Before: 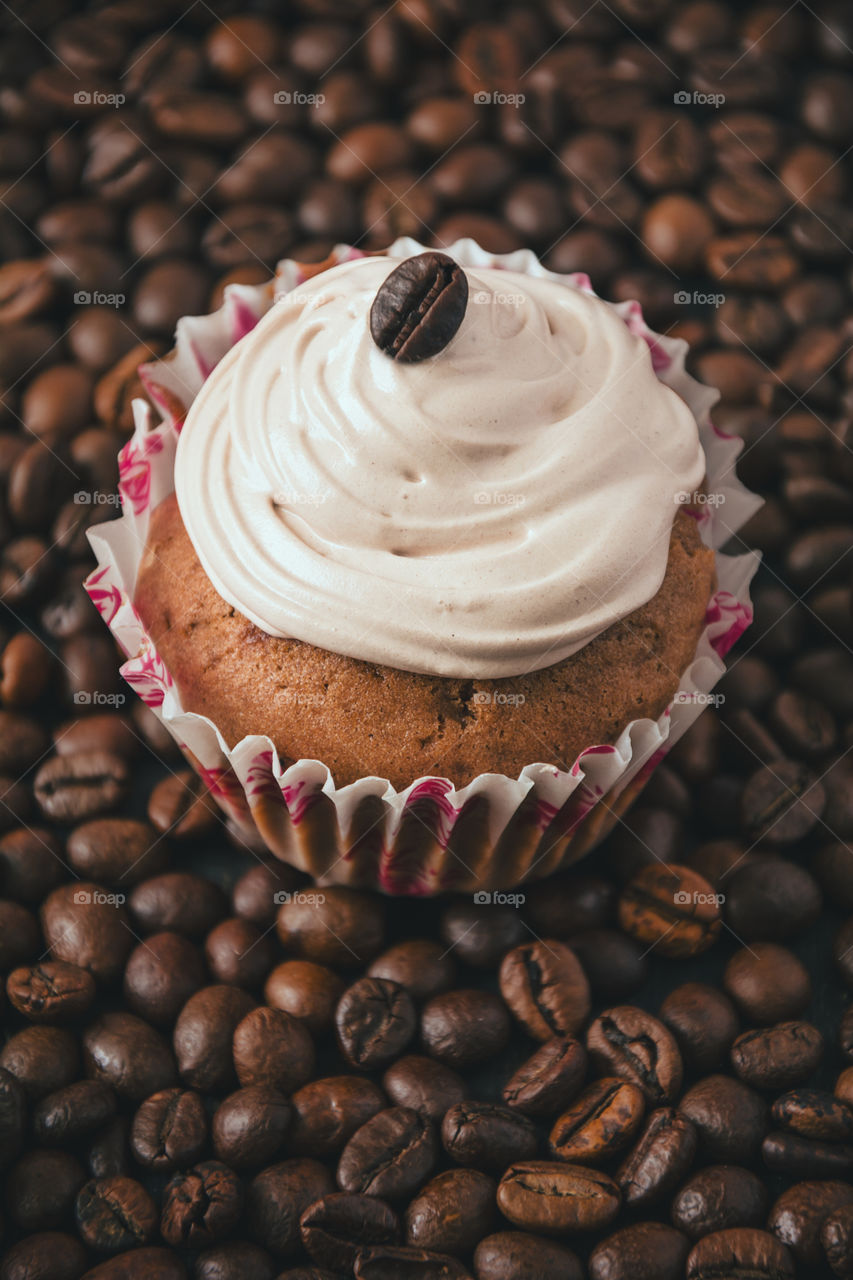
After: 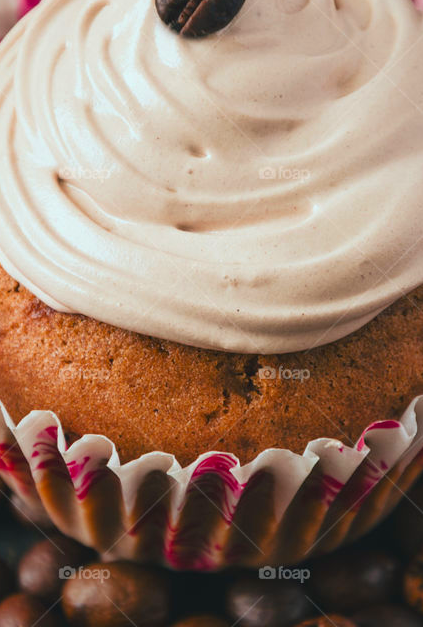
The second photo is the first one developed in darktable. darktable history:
crop: left 25.293%, top 25.432%, right 25.048%, bottom 25.553%
exposure: exposure -0.046 EV, compensate highlight preservation false
color correction: highlights b* 0.02, saturation 1.35
